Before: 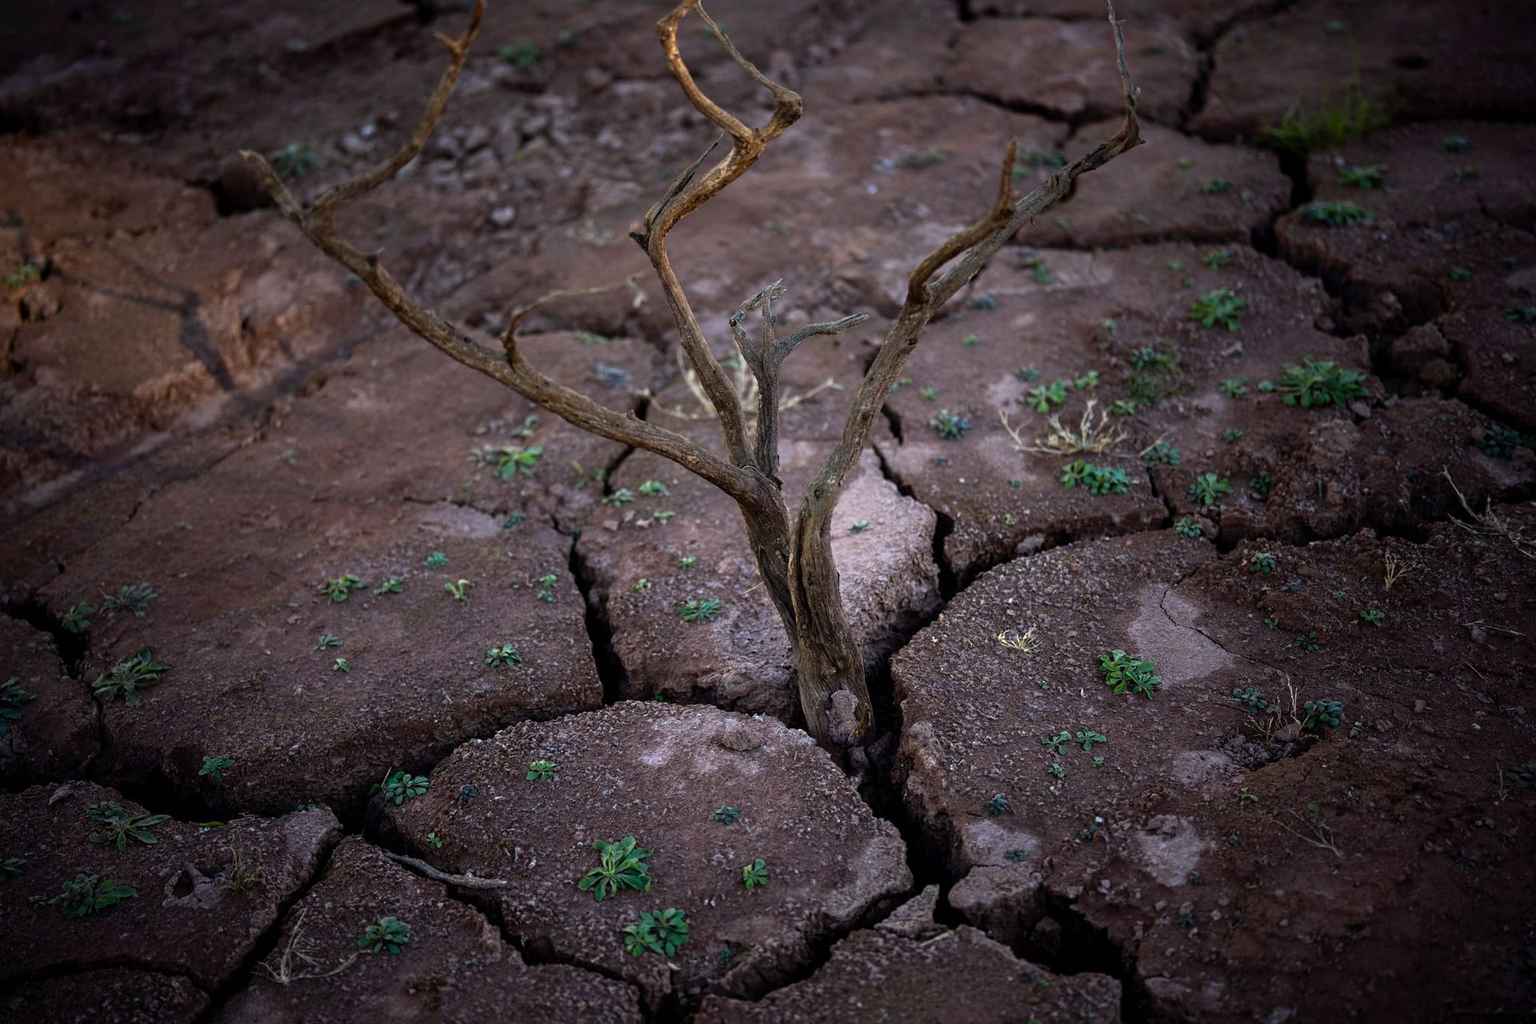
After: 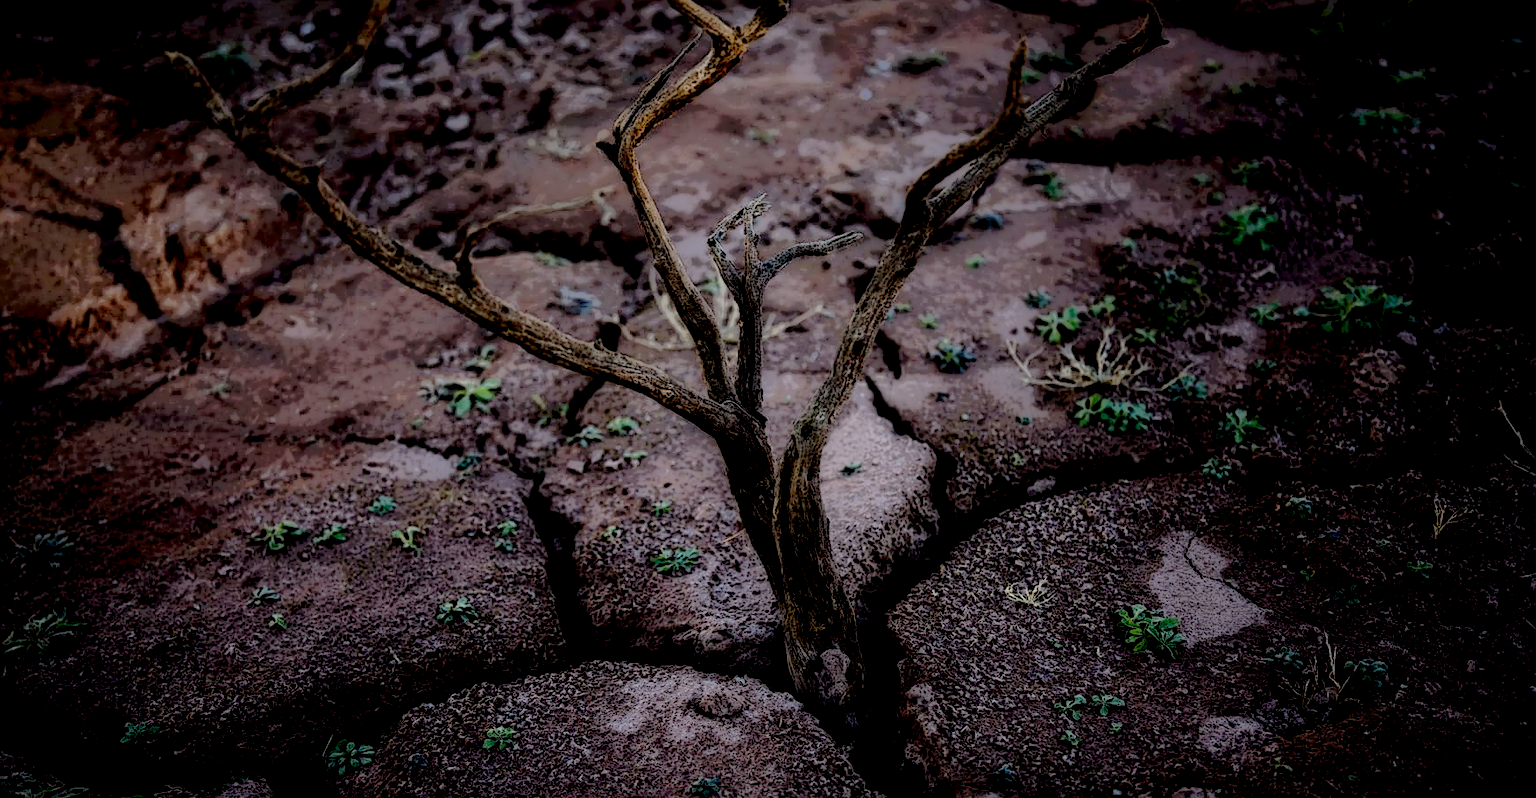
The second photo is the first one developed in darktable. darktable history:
shadows and highlights: shadows 30.04
crop: left 5.924%, top 10.175%, right 3.762%, bottom 19.414%
local contrast: highlights 2%, shadows 219%, detail 164%, midtone range 0.001
sharpen: on, module defaults
exposure: black level correction 0.001, exposure 0.499 EV, compensate highlight preservation false
tone curve: curves: ch0 [(0, 0) (0.003, 0.001) (0.011, 0.008) (0.025, 0.015) (0.044, 0.025) (0.069, 0.037) (0.1, 0.056) (0.136, 0.091) (0.177, 0.157) (0.224, 0.231) (0.277, 0.319) (0.335, 0.4) (0.399, 0.493) (0.468, 0.571) (0.543, 0.645) (0.623, 0.706) (0.709, 0.77) (0.801, 0.838) (0.898, 0.918) (1, 1)], preserve colors none
filmic rgb: black relative exposure -7.5 EV, white relative exposure 5 EV, hardness 3.34, contrast 1.301
